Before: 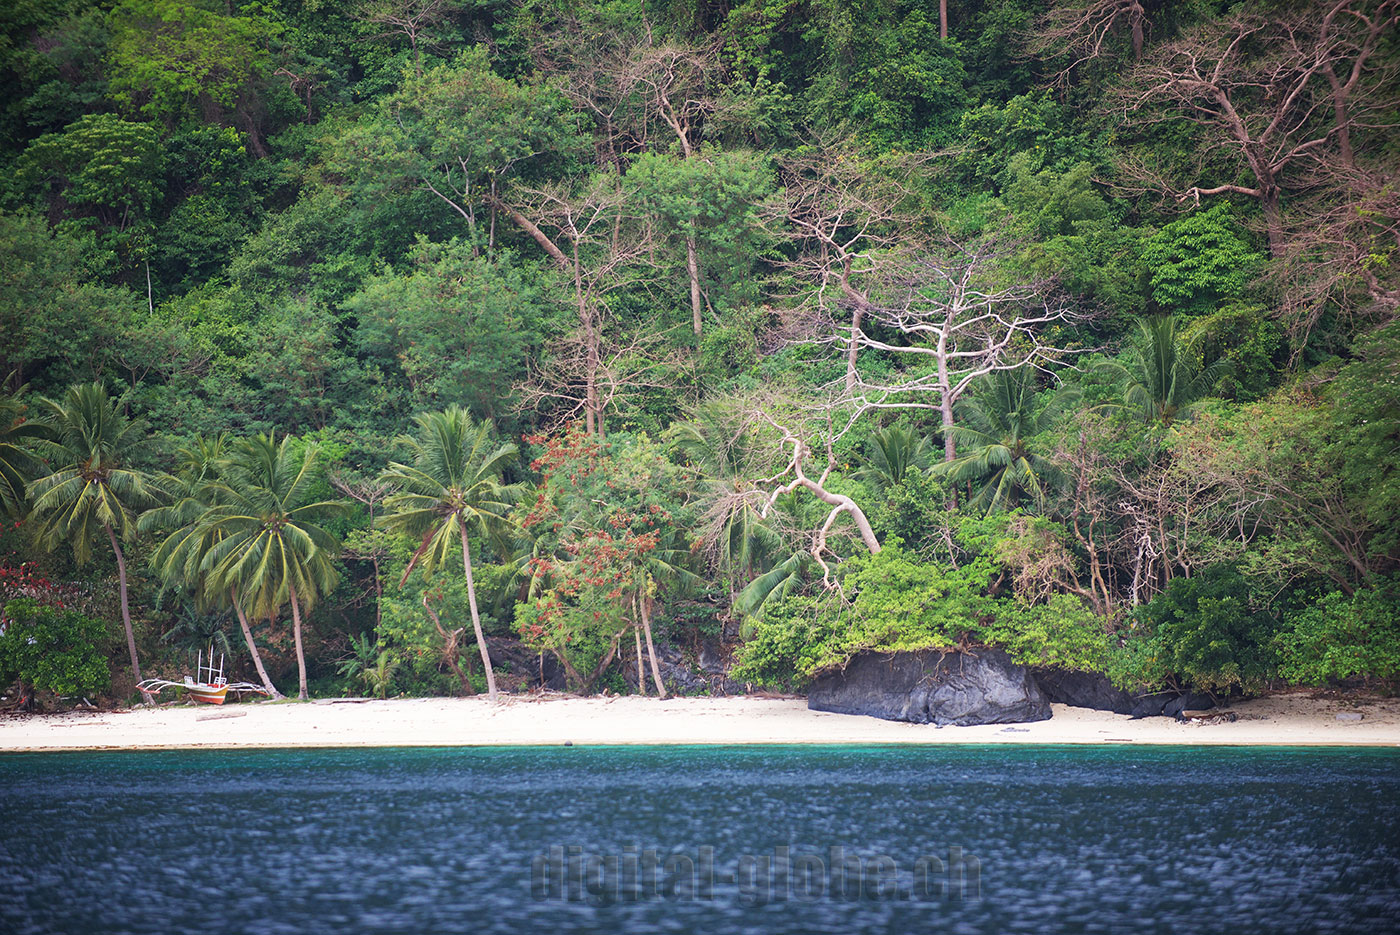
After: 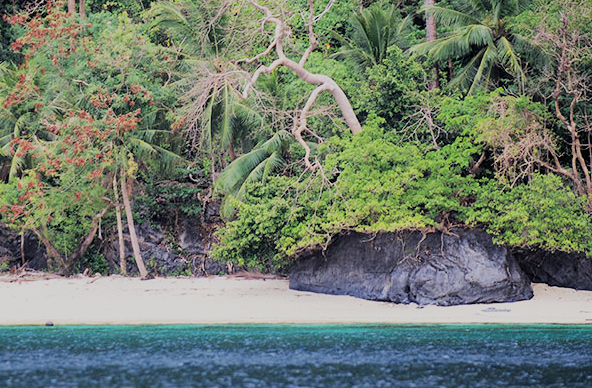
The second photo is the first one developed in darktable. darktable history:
crop: left 37.138%, top 44.978%, right 20.564%, bottom 13.457%
filmic rgb: black relative exposure -4.11 EV, white relative exposure 5.13 EV, threshold 2.99 EV, hardness 2.09, contrast 1.167, enable highlight reconstruction true
